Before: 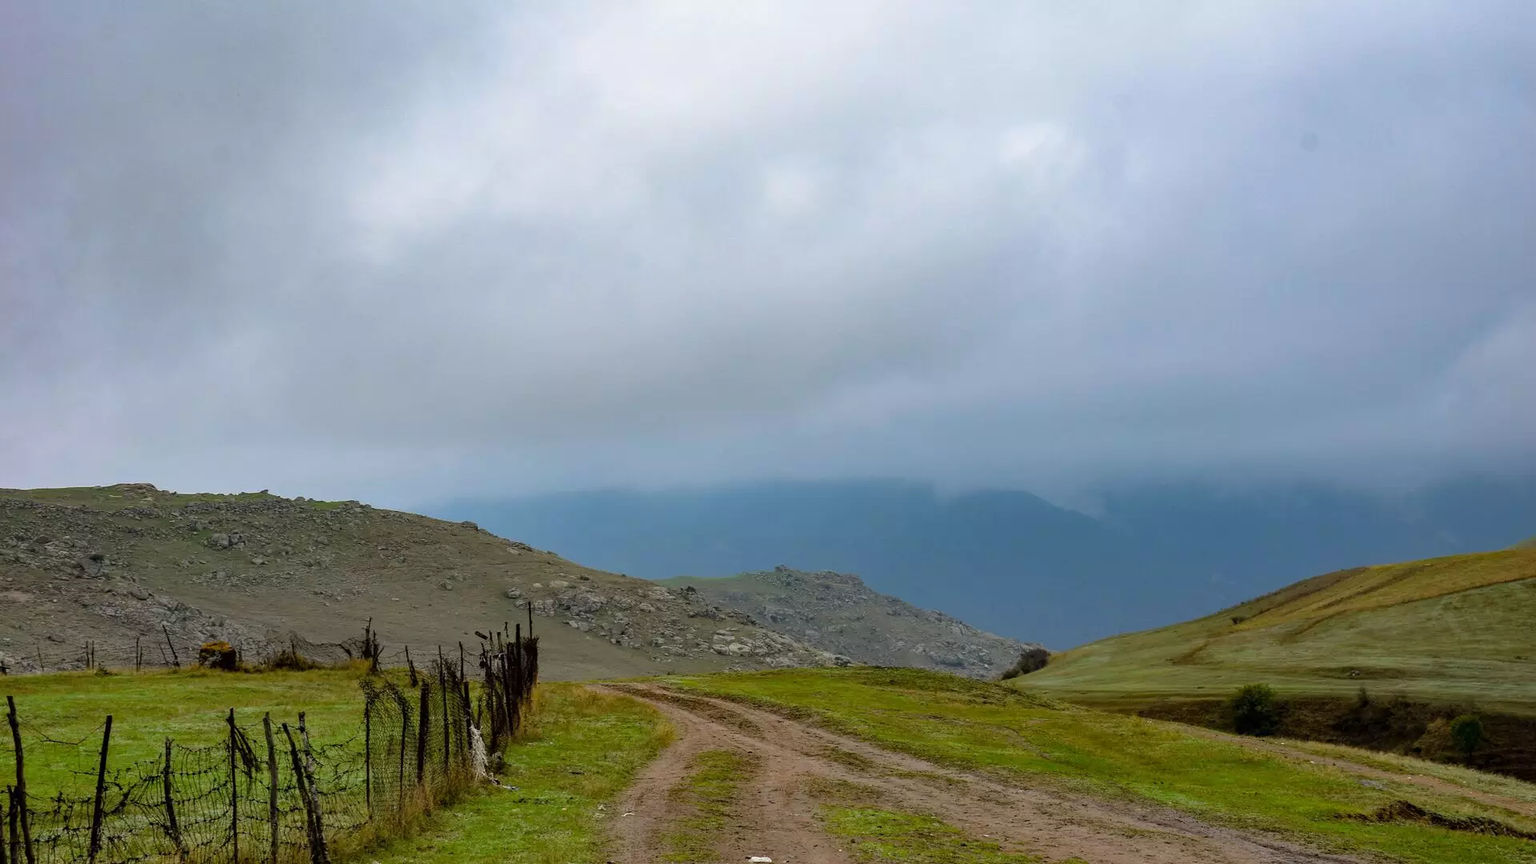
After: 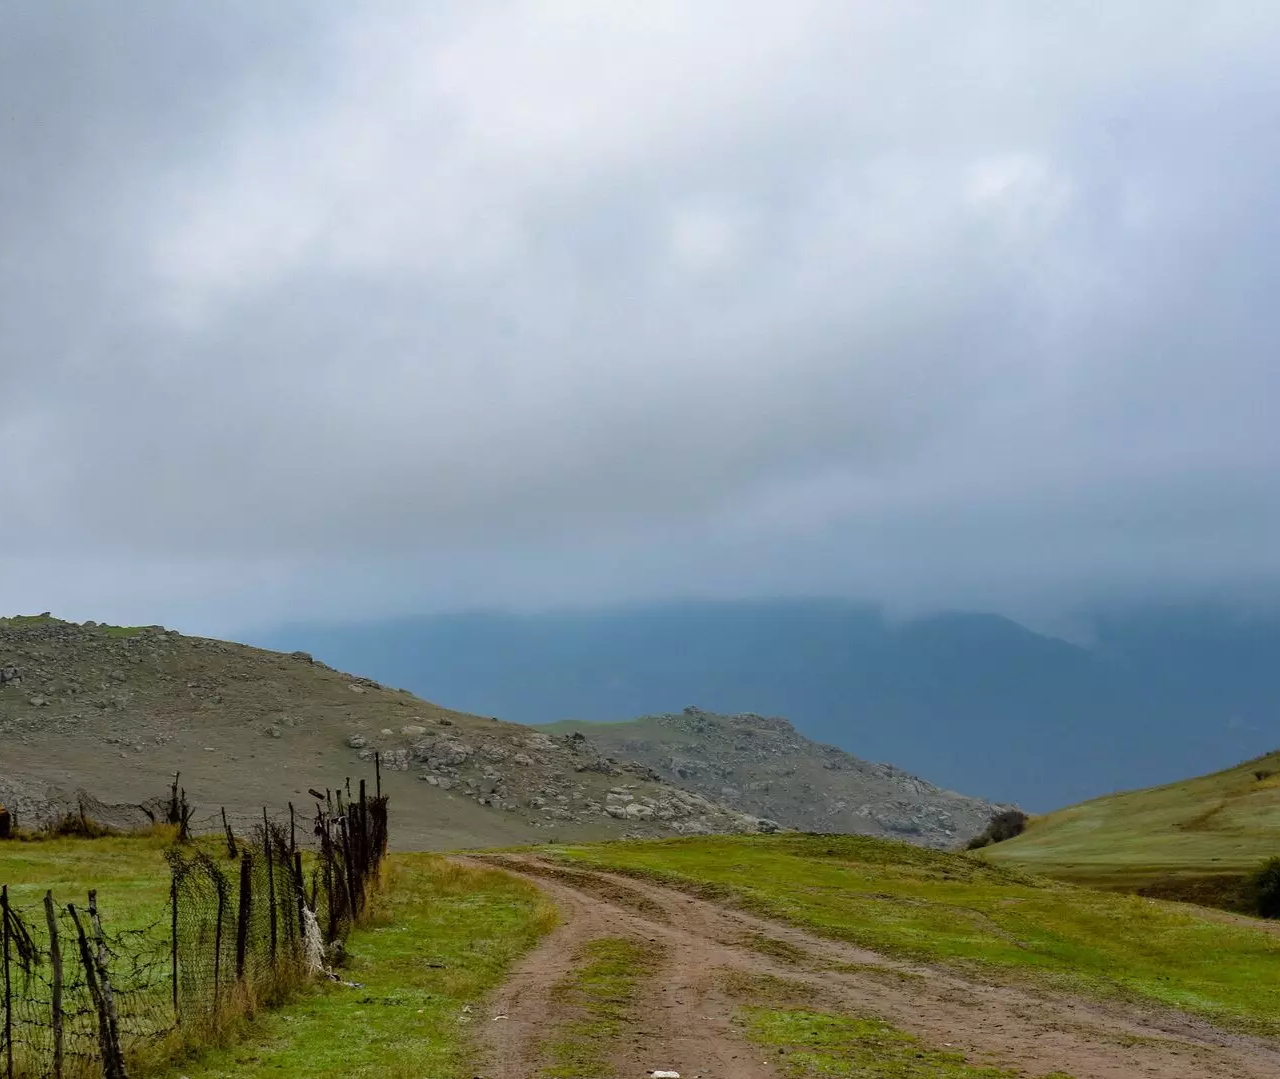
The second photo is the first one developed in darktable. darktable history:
crop and rotate: left 14.859%, right 18.468%
